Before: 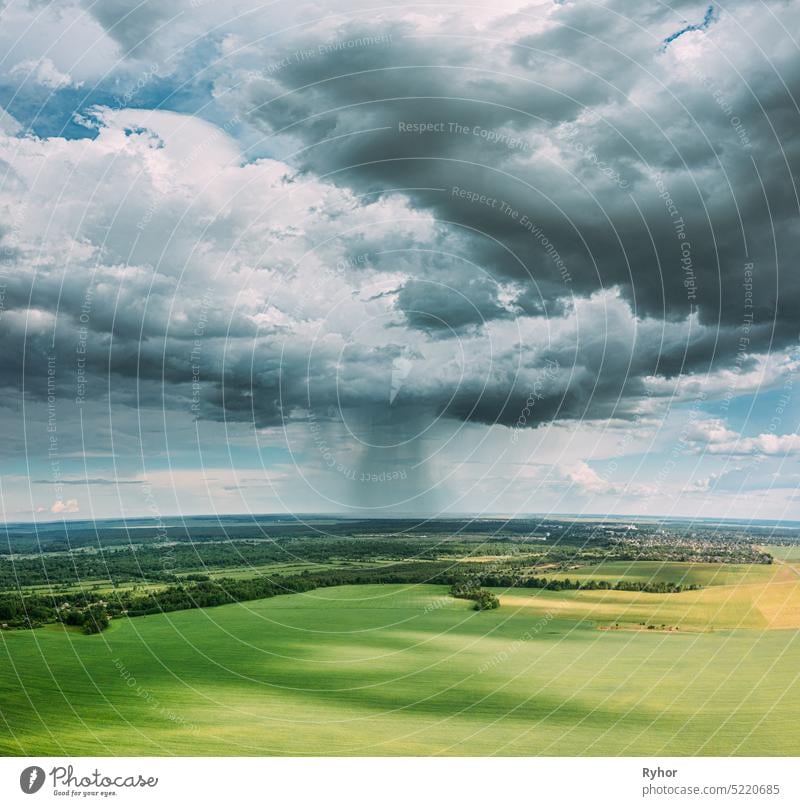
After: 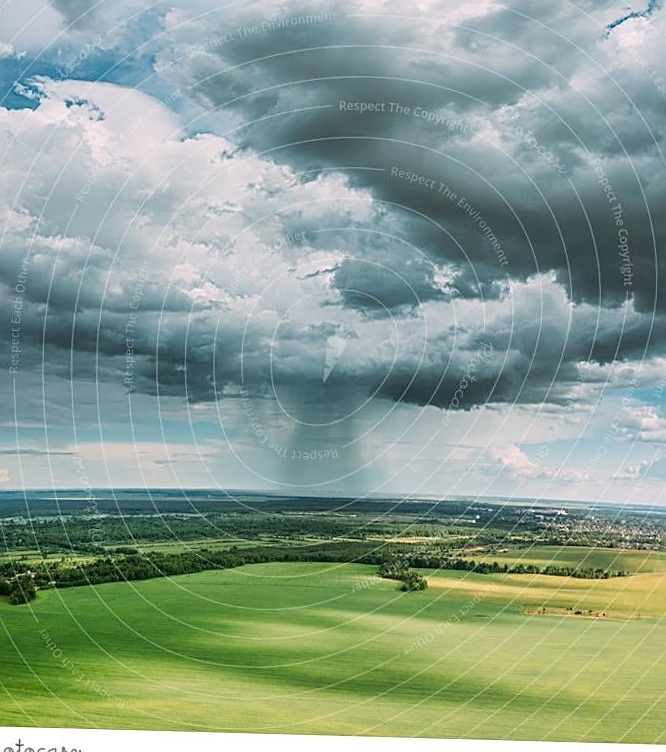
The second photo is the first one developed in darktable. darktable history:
crop: left 8.026%, right 7.374%
rotate and perspective: rotation 1.57°, crop left 0.018, crop right 0.982, crop top 0.039, crop bottom 0.961
sharpen: on, module defaults
